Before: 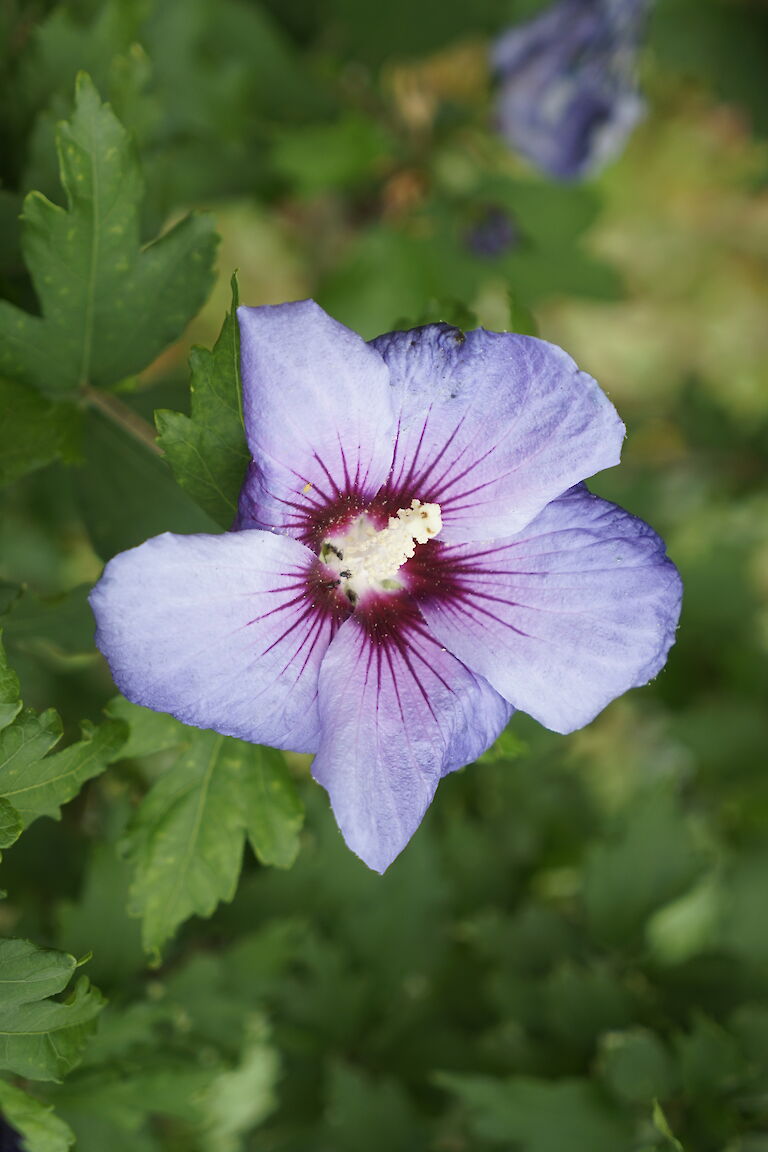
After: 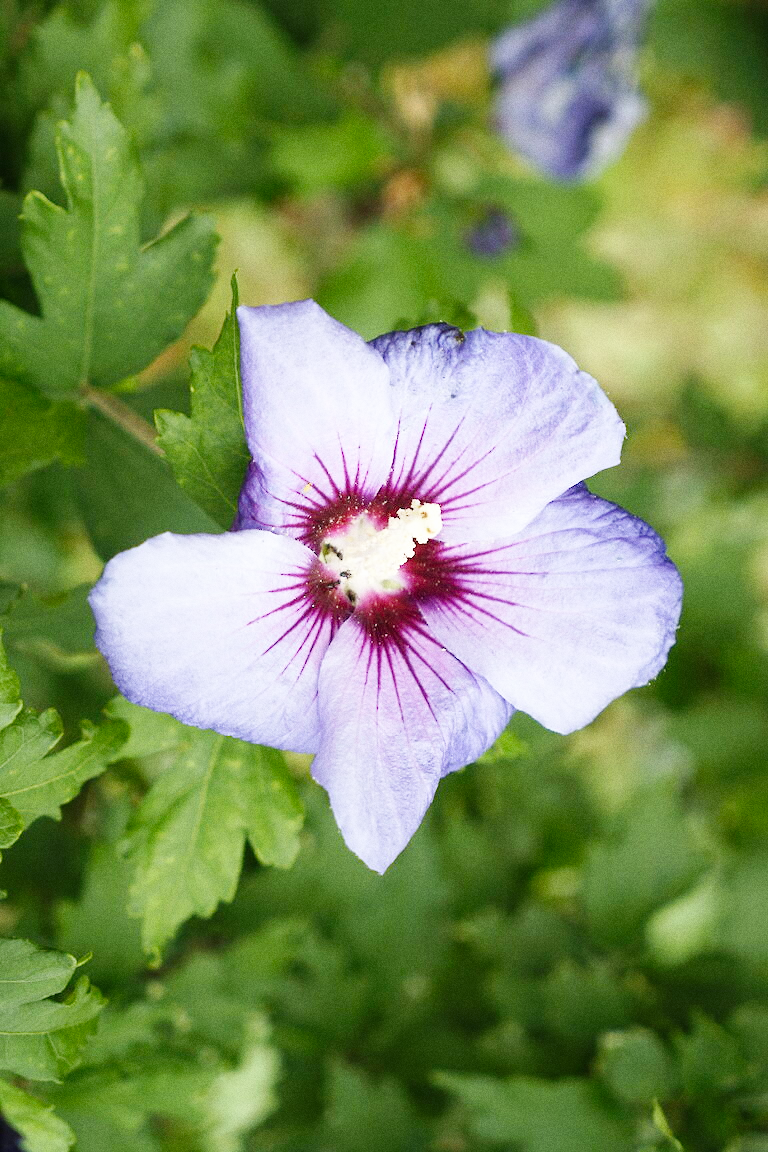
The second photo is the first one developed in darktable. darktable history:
base curve: curves: ch0 [(0, 0) (0.008, 0.007) (0.022, 0.029) (0.048, 0.089) (0.092, 0.197) (0.191, 0.399) (0.275, 0.534) (0.357, 0.65) (0.477, 0.78) (0.542, 0.833) (0.799, 0.973) (1, 1)], preserve colors none
grain: coarseness 0.09 ISO
